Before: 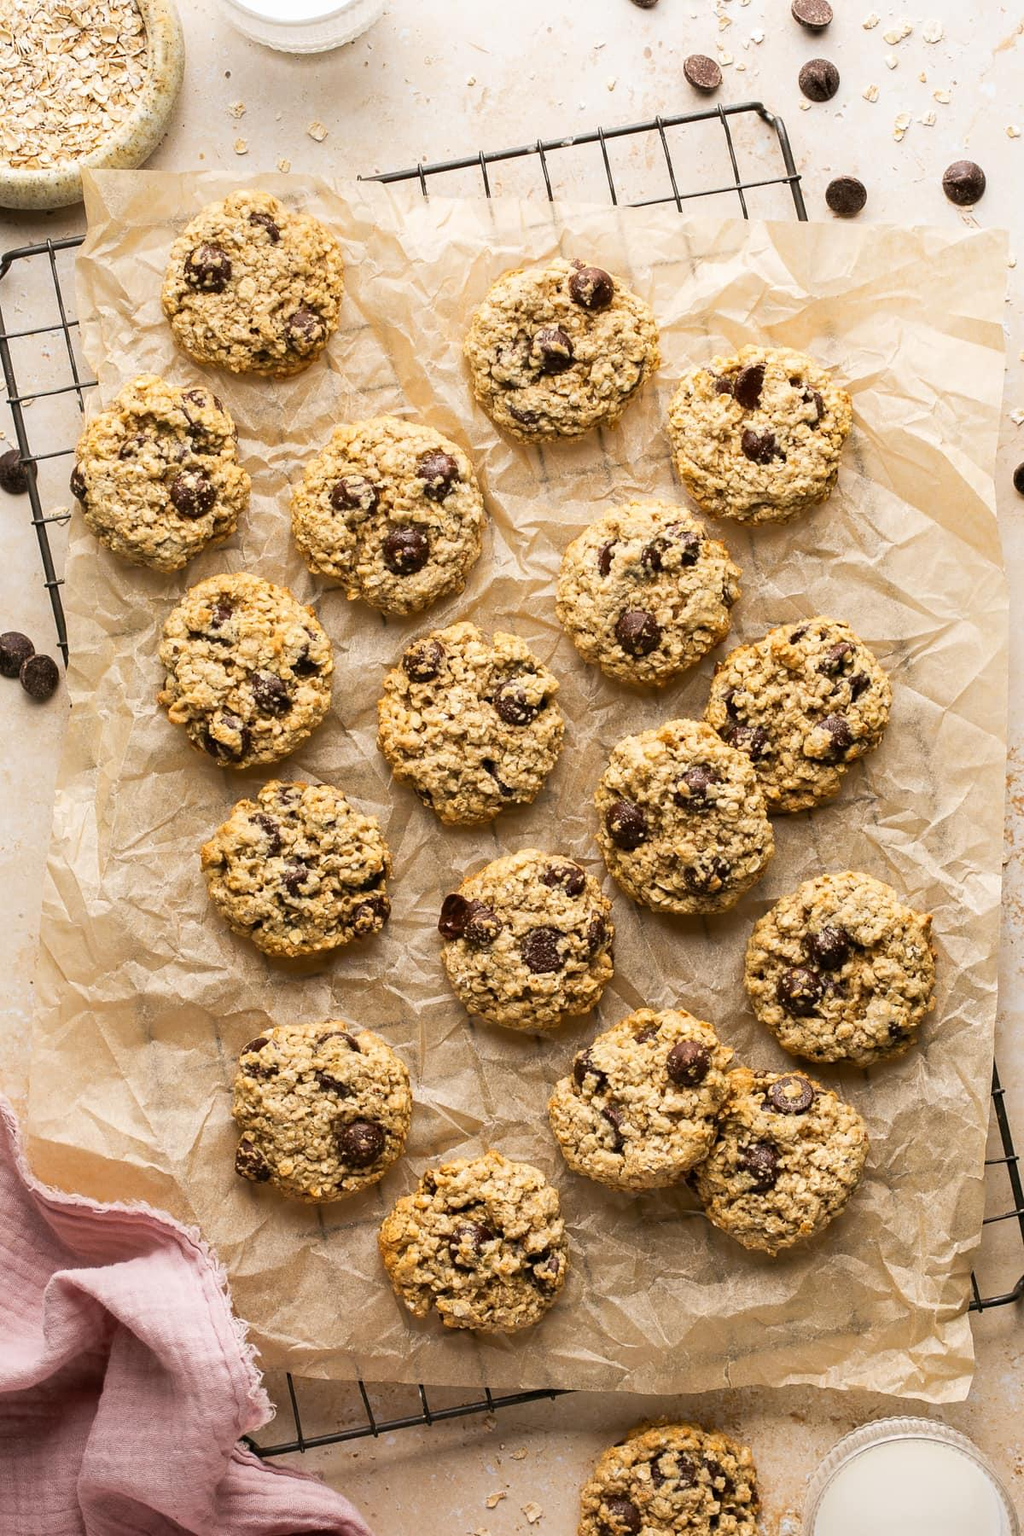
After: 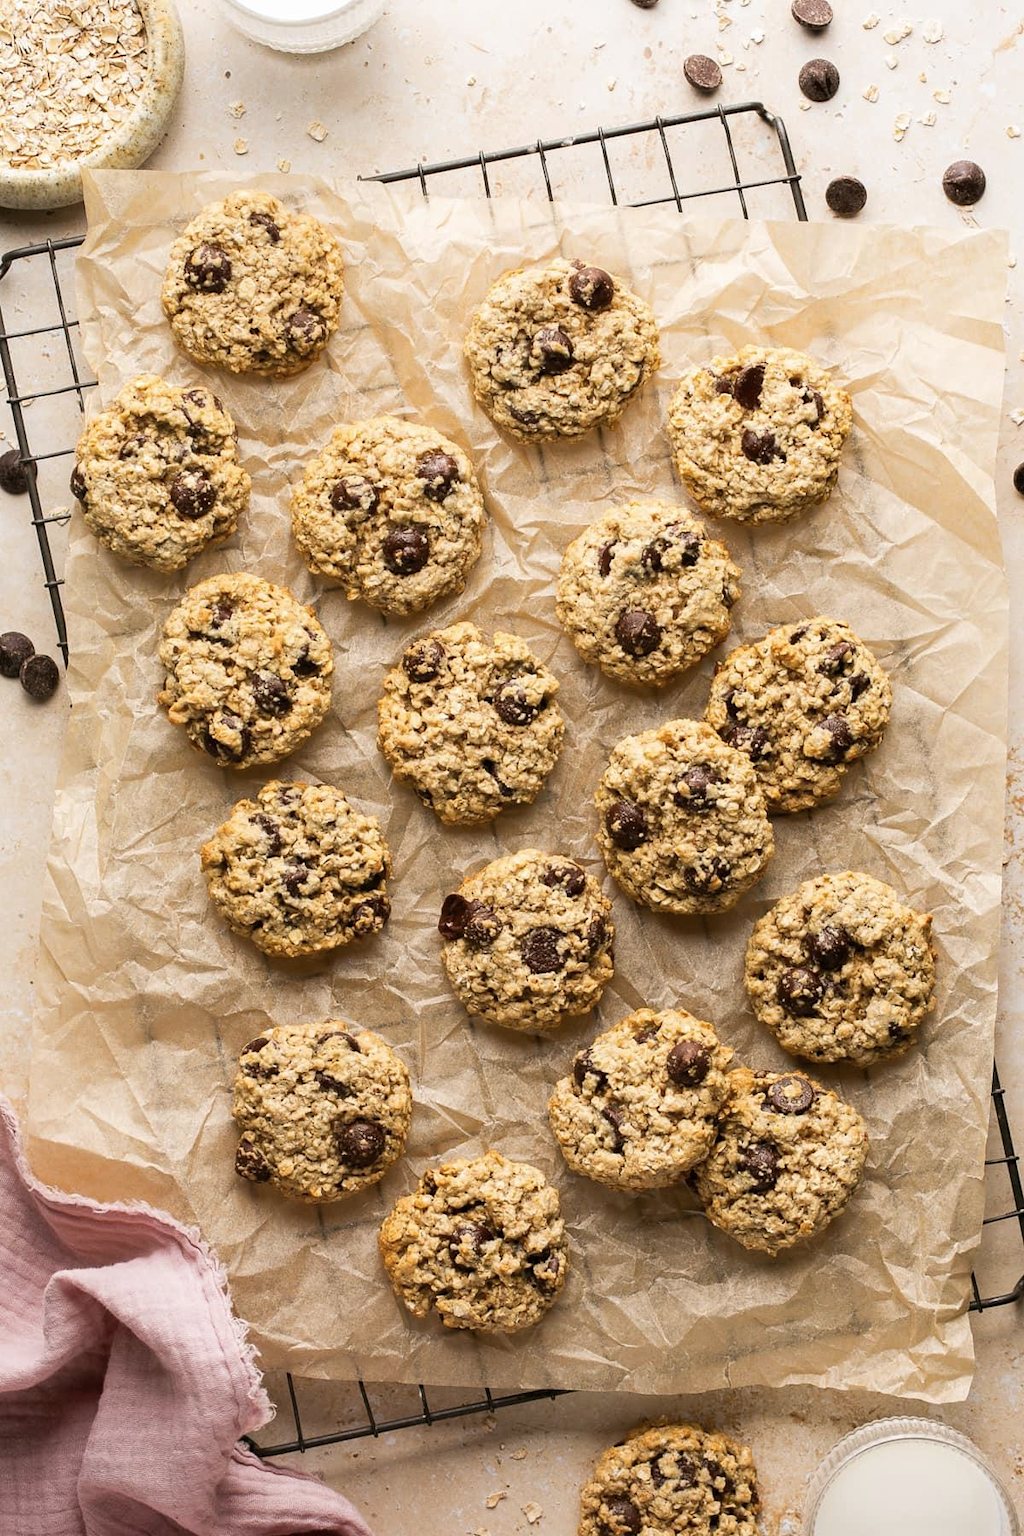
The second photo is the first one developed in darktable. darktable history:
contrast brightness saturation: saturation -0.092
